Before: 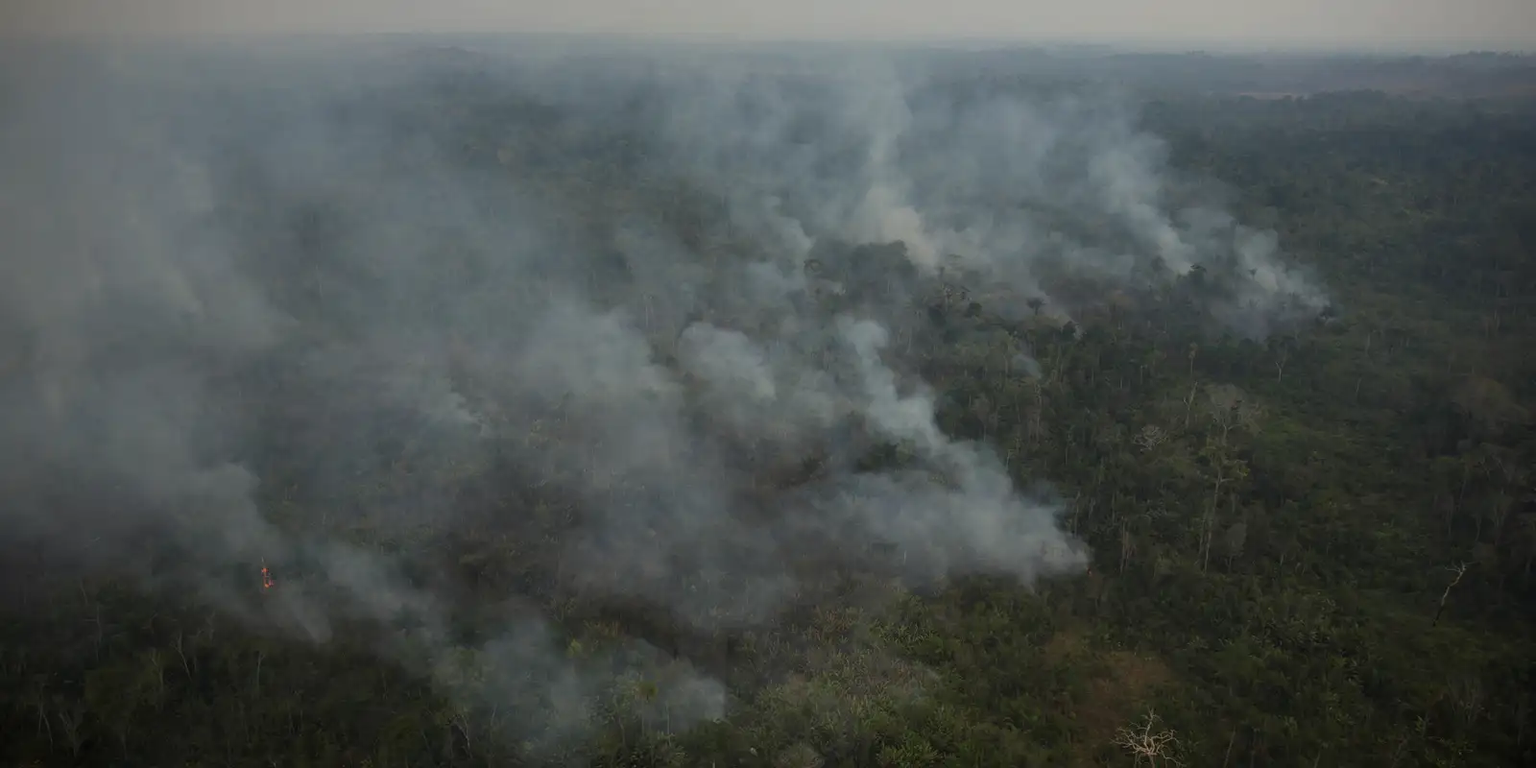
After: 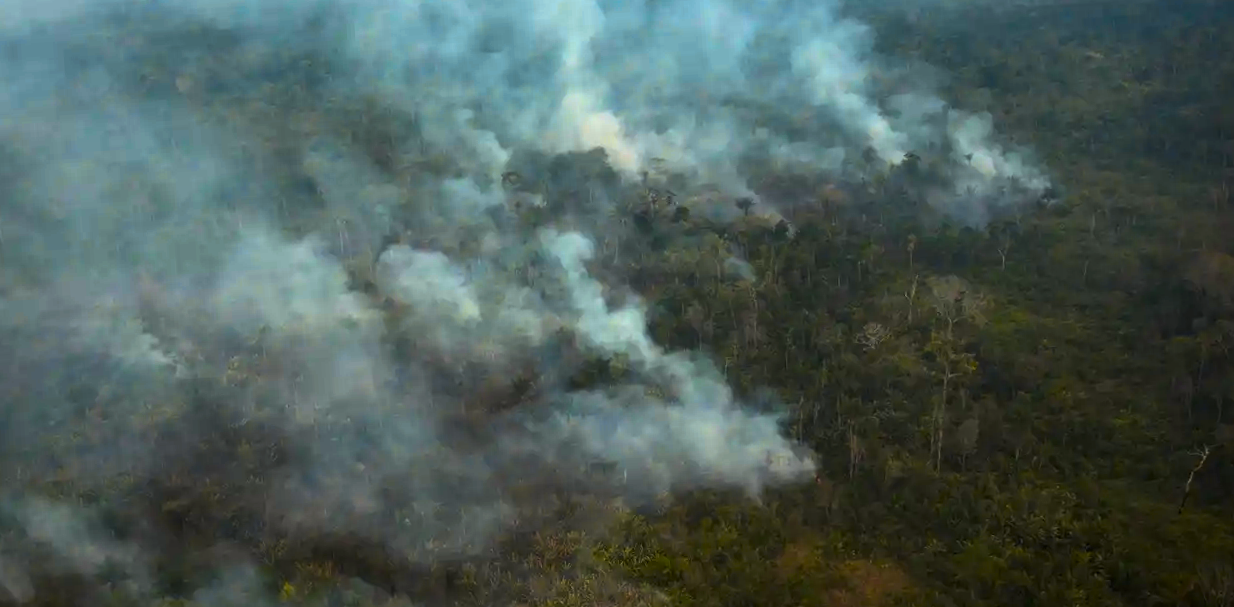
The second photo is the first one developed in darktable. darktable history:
crop: left 19.159%, top 9.58%, bottom 9.58%
color balance rgb: linear chroma grading › highlights 100%, linear chroma grading › global chroma 23.41%, perceptual saturation grading › global saturation 35.38%, hue shift -10.68°, perceptual brilliance grading › highlights 47.25%, perceptual brilliance grading › mid-tones 22.2%, perceptual brilliance grading › shadows -5.93%
rotate and perspective: rotation -3.52°, crop left 0.036, crop right 0.964, crop top 0.081, crop bottom 0.919
local contrast: on, module defaults
